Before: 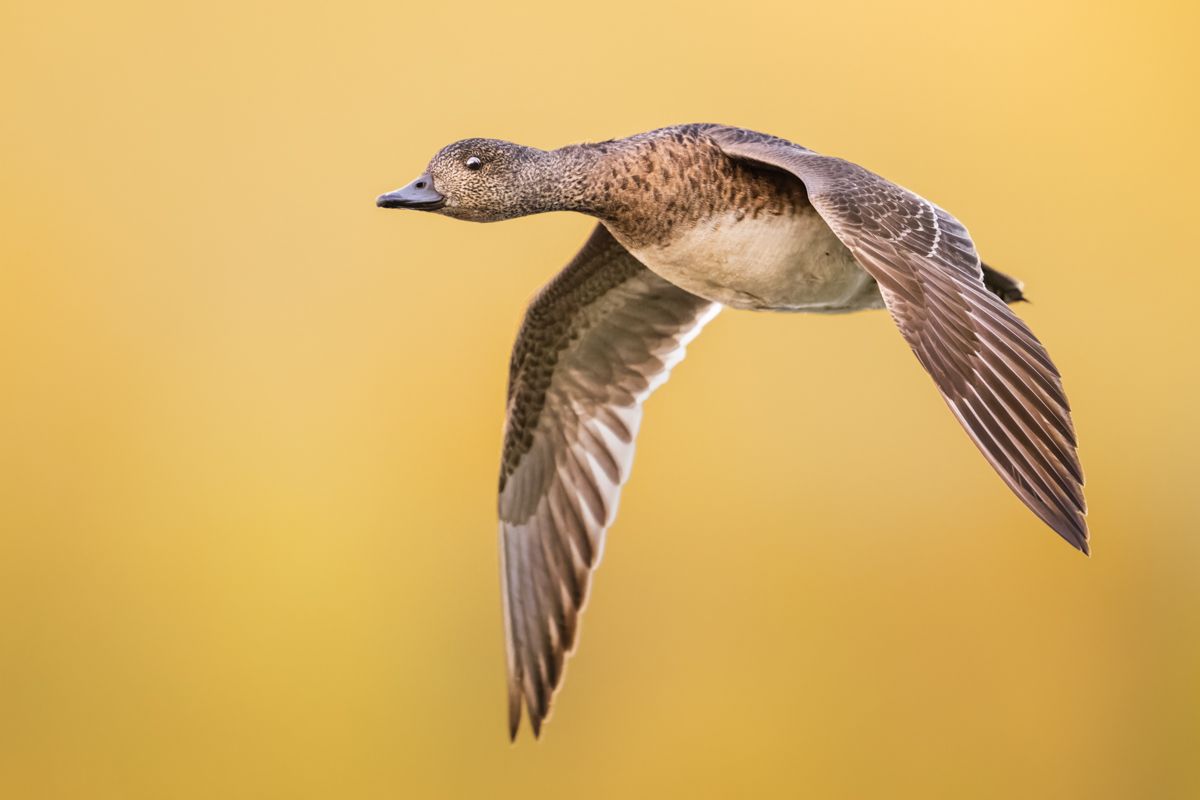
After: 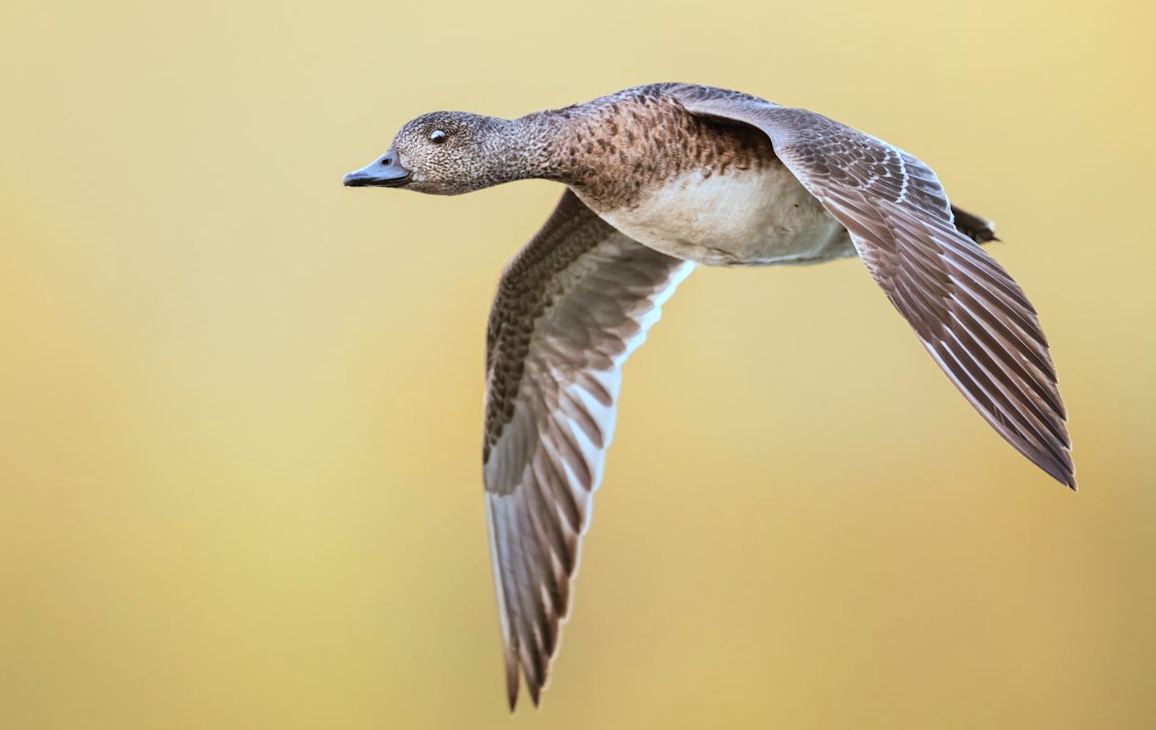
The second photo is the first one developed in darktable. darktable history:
color correction: highlights a* -9.73, highlights b* -21.22
contrast brightness saturation: contrast 0.1, brightness 0.02, saturation 0.02
rotate and perspective: rotation -3.52°, crop left 0.036, crop right 0.964, crop top 0.081, crop bottom 0.919
